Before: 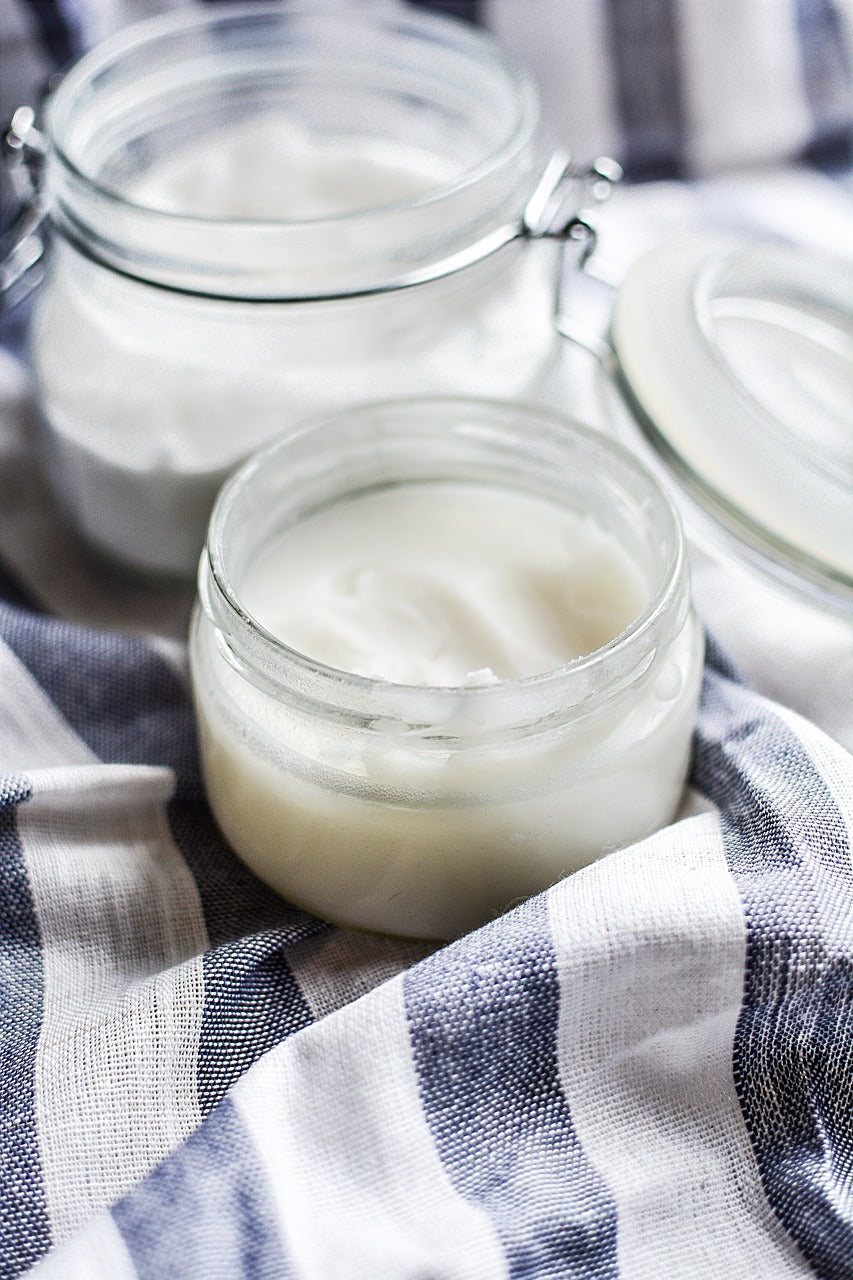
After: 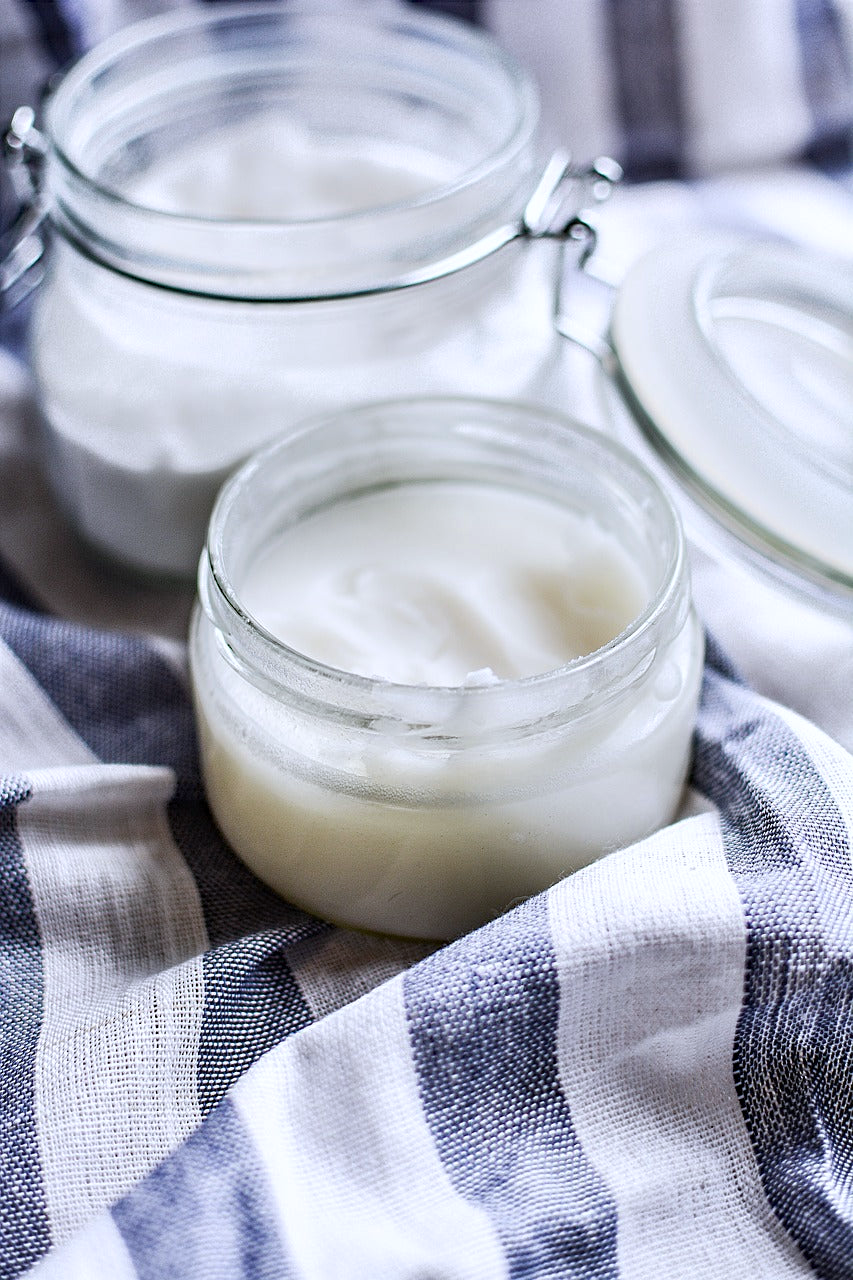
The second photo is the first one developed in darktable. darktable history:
color calibration: illuminant as shot in camera, x 0.358, y 0.373, temperature 4628.91 K
haze removal: compatibility mode true, adaptive false
